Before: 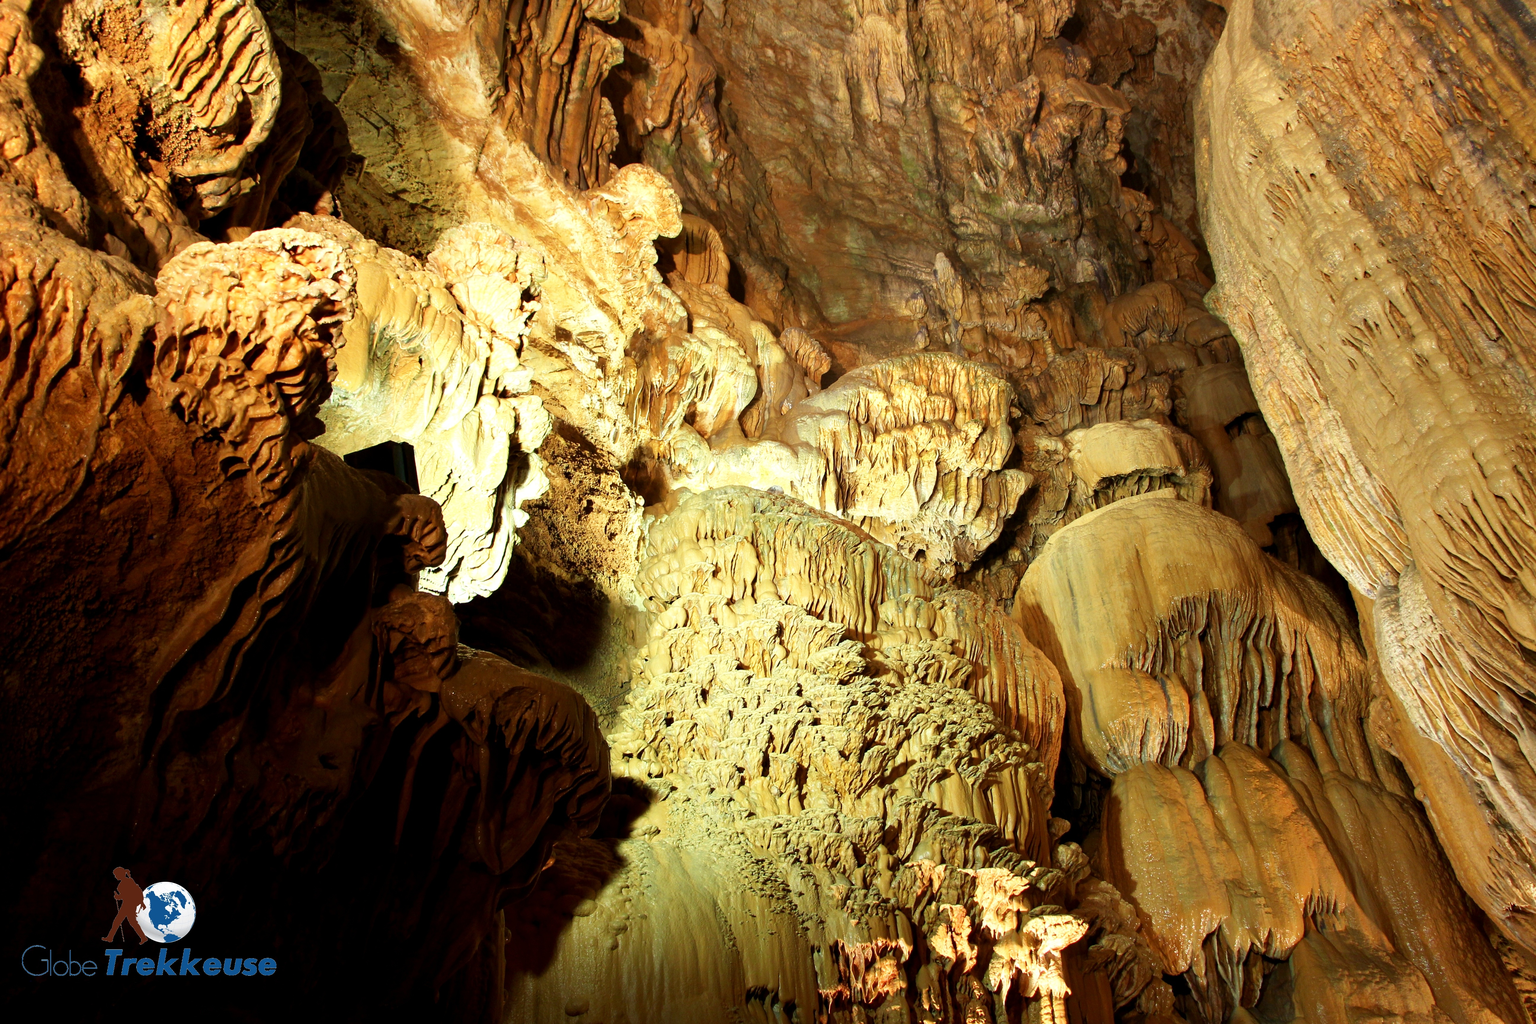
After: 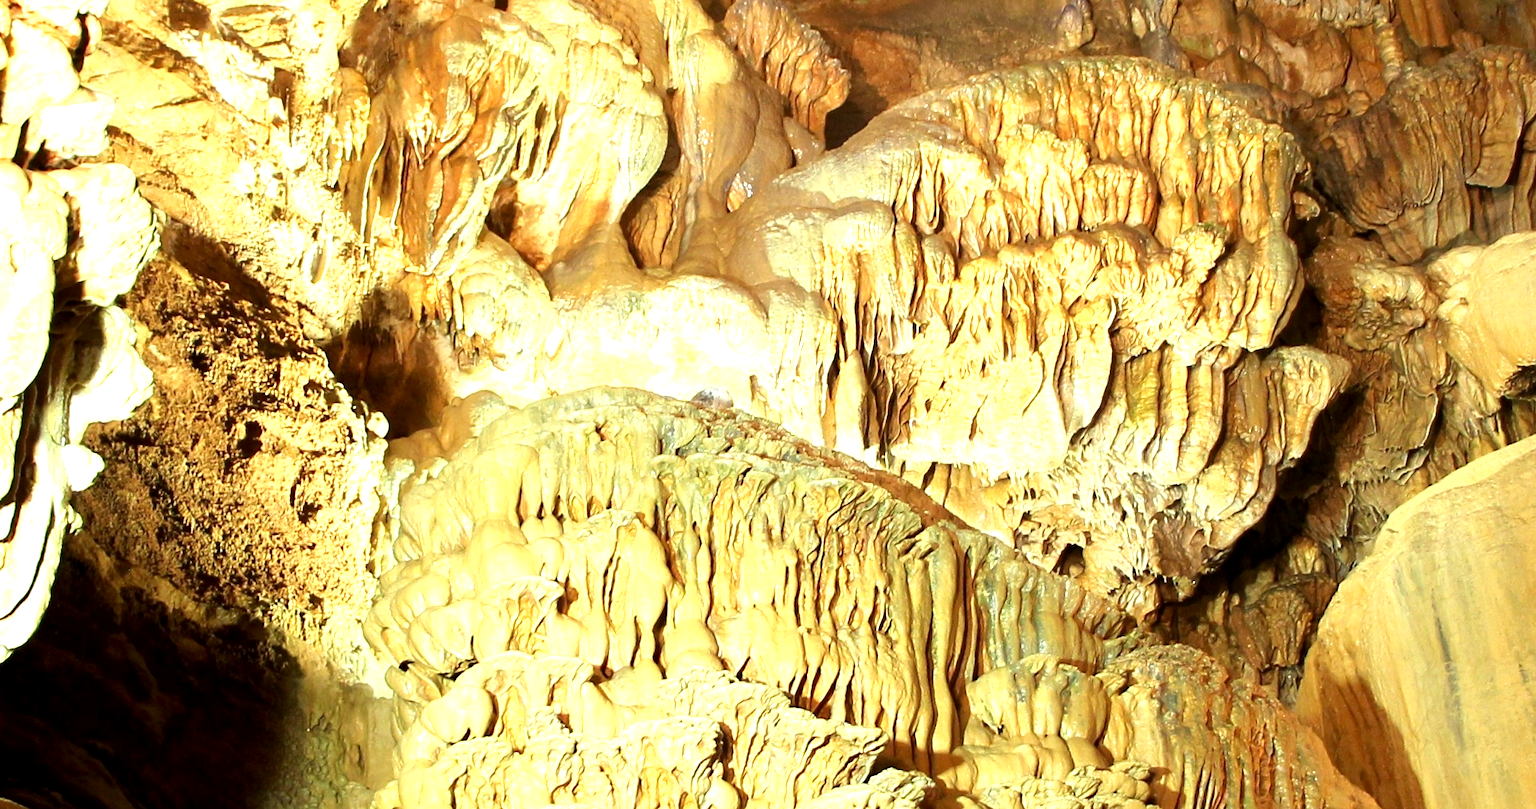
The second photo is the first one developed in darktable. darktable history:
crop: left 31.751%, top 32.172%, right 27.8%, bottom 35.83%
exposure: black level correction 0.001, exposure 0.5 EV, compensate exposure bias true, compensate highlight preservation false
